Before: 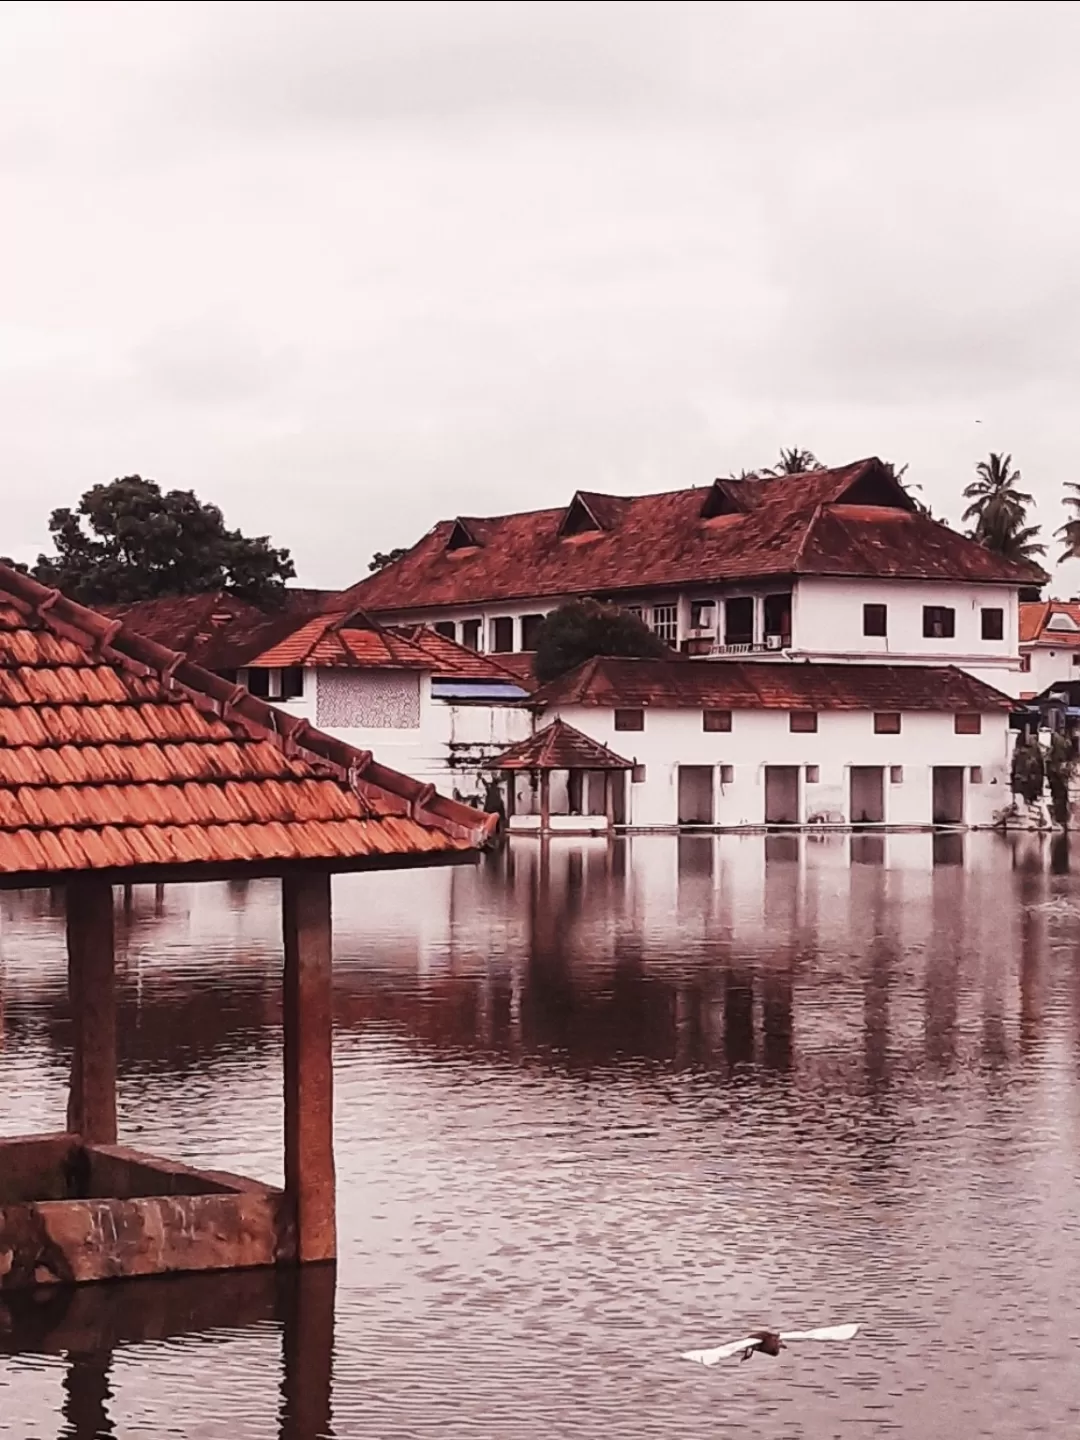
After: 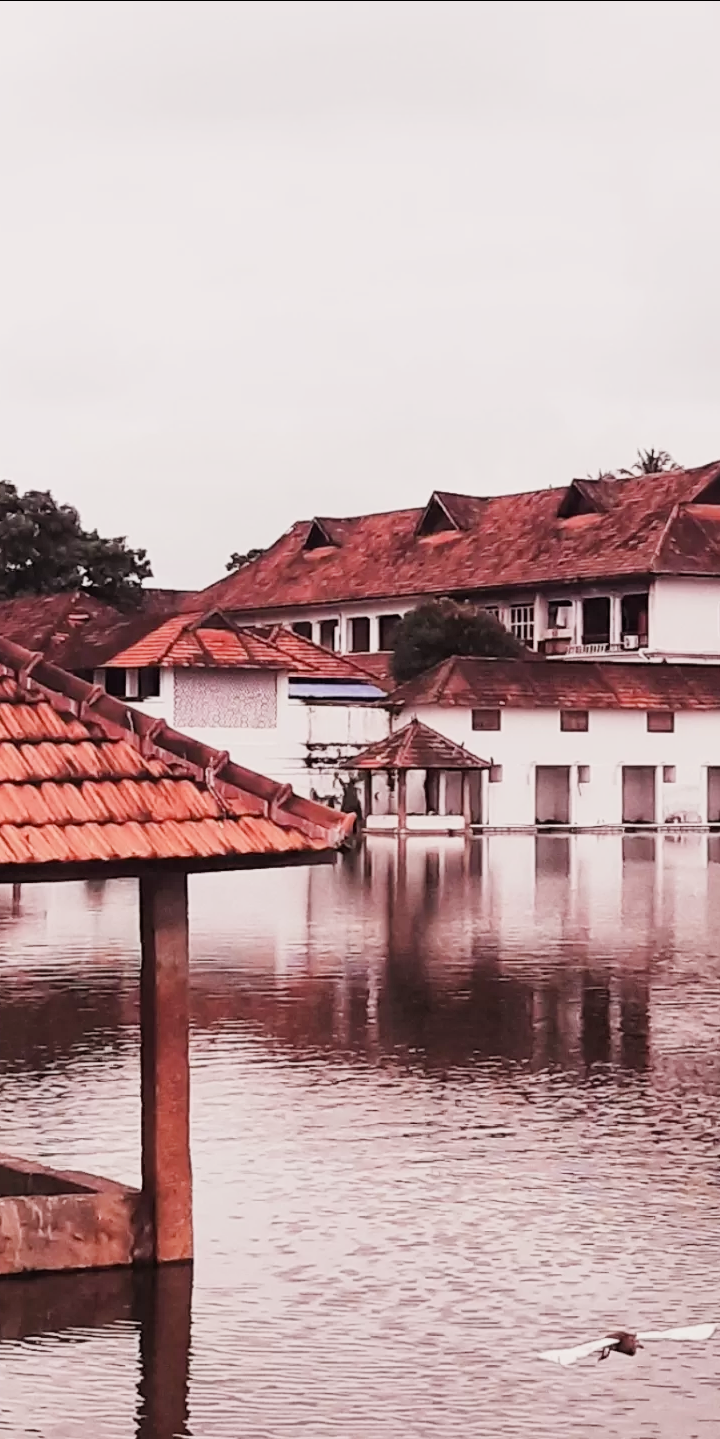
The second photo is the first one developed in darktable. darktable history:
exposure: black level correction 0, exposure 0.895 EV, compensate exposure bias true, compensate highlight preservation false
crop and rotate: left 13.327%, right 19.968%
filmic rgb: black relative exposure -7.65 EV, white relative exposure 4.56 EV, hardness 3.61
